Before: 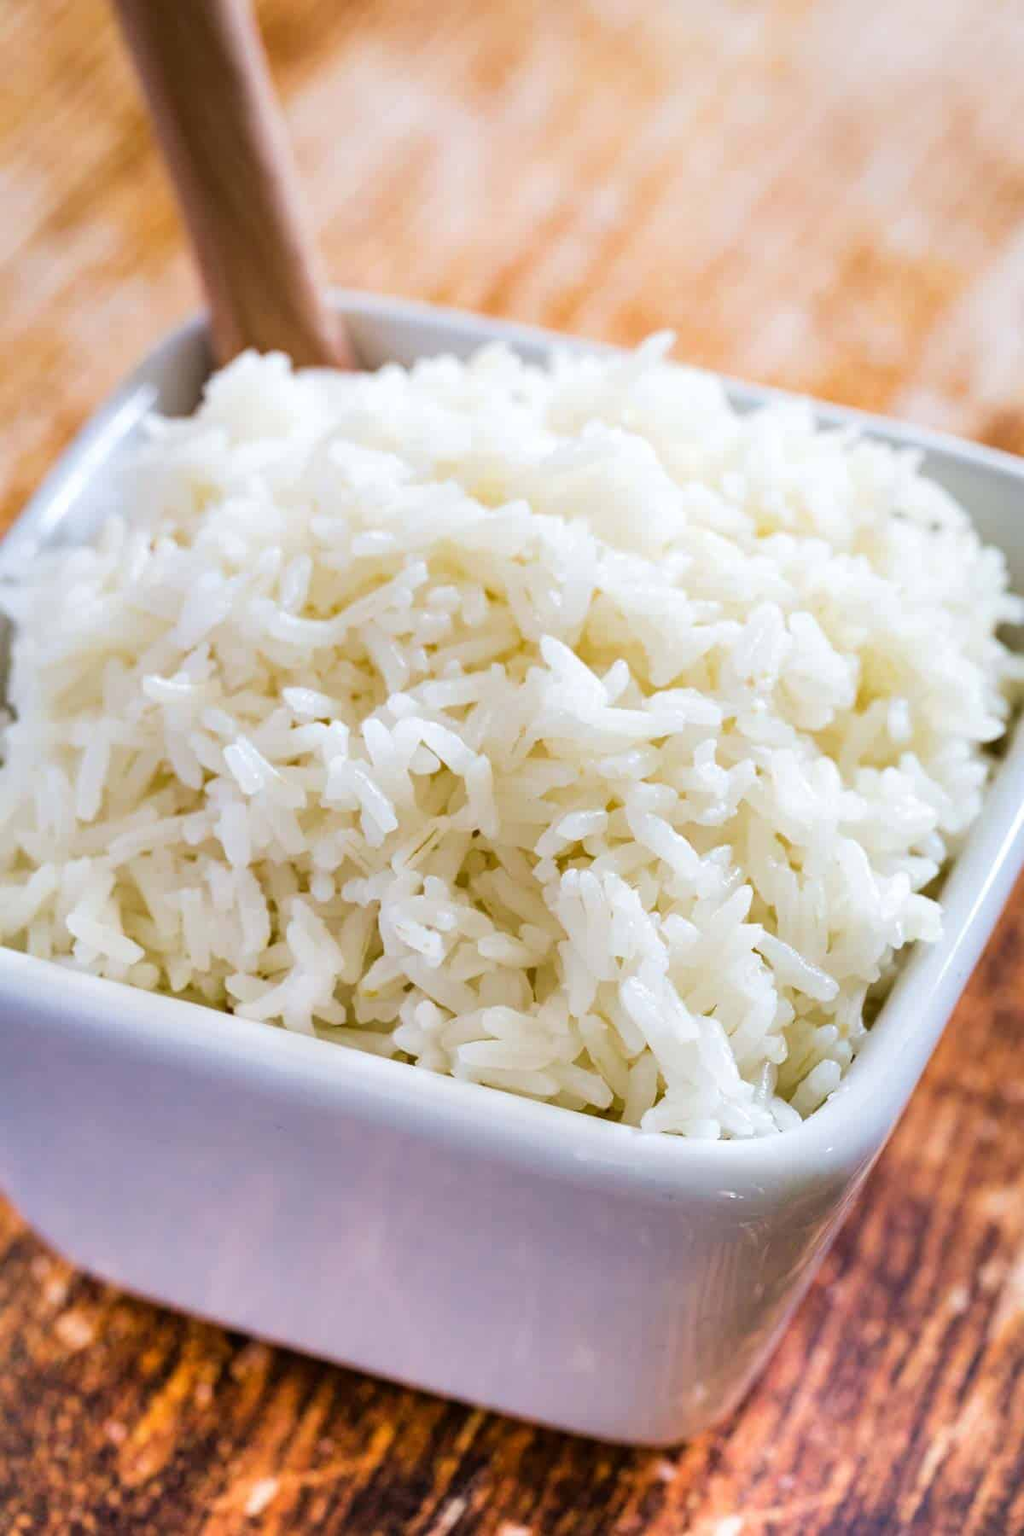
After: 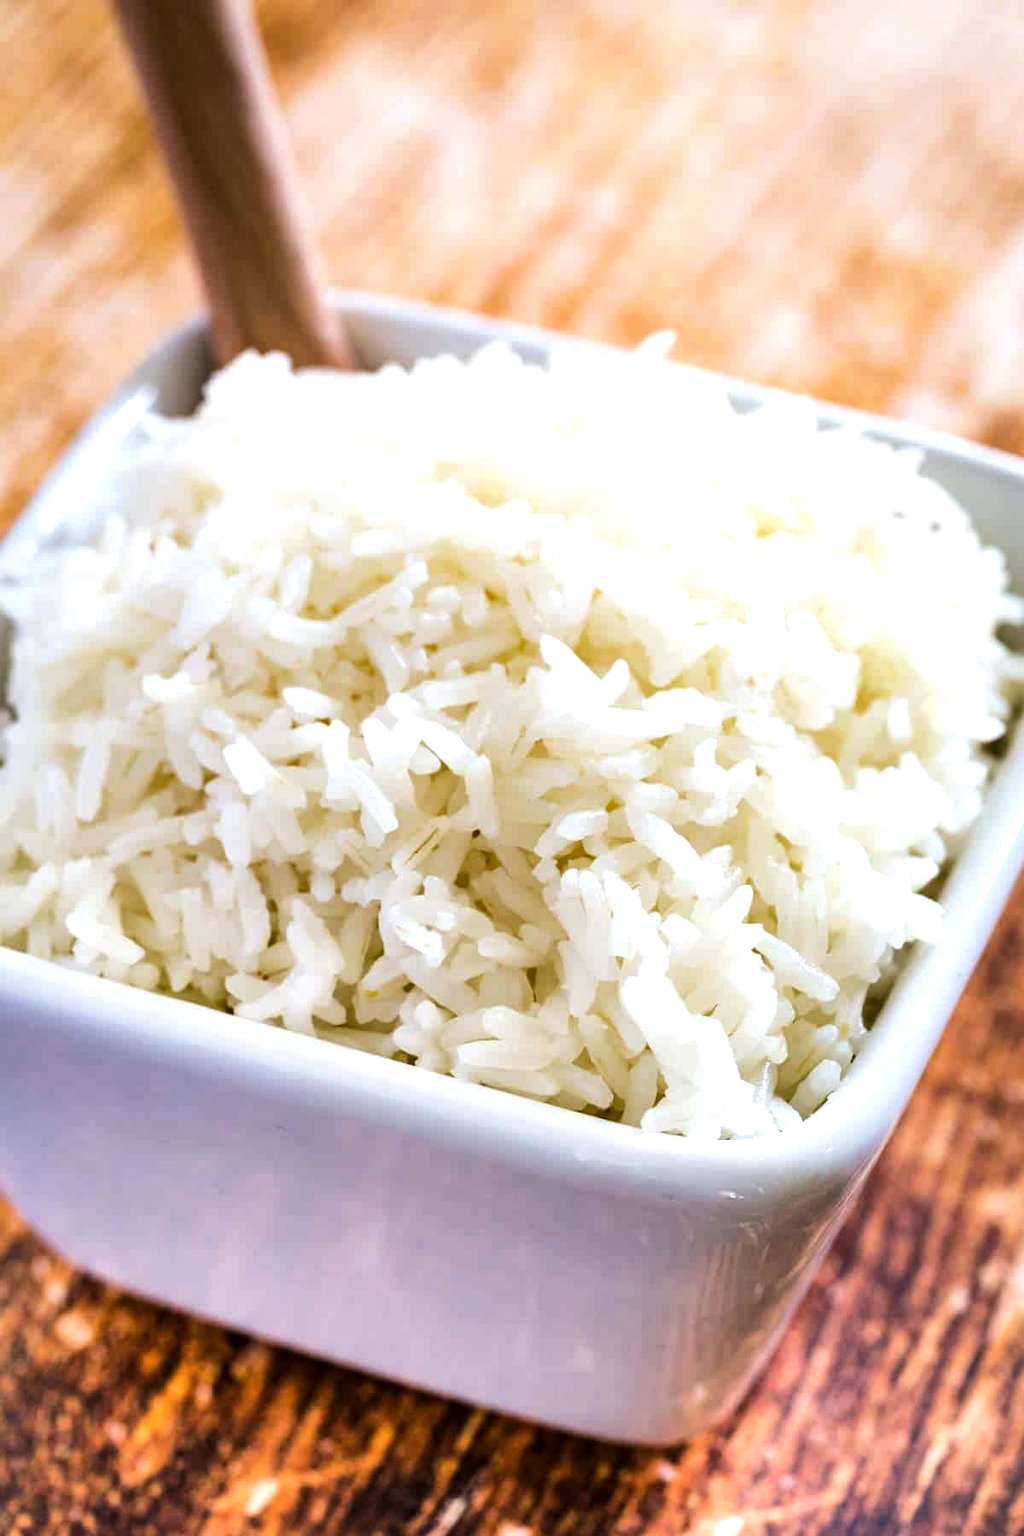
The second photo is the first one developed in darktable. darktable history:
tone equalizer: -8 EV -0.456 EV, -7 EV -0.404 EV, -6 EV -0.365 EV, -5 EV -0.252 EV, -3 EV 0.221 EV, -2 EV 0.32 EV, -1 EV 0.411 EV, +0 EV 0.437 EV, edges refinement/feathering 500, mask exposure compensation -1.57 EV, preserve details no
local contrast: mode bilateral grid, contrast 20, coarseness 51, detail 119%, midtone range 0.2
